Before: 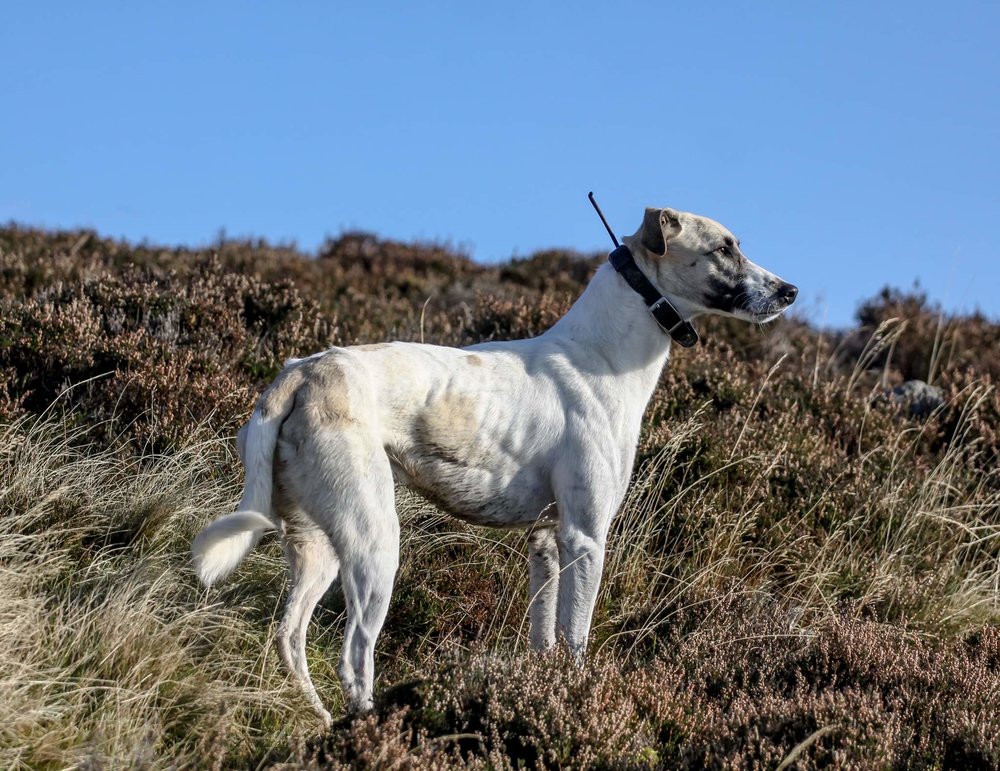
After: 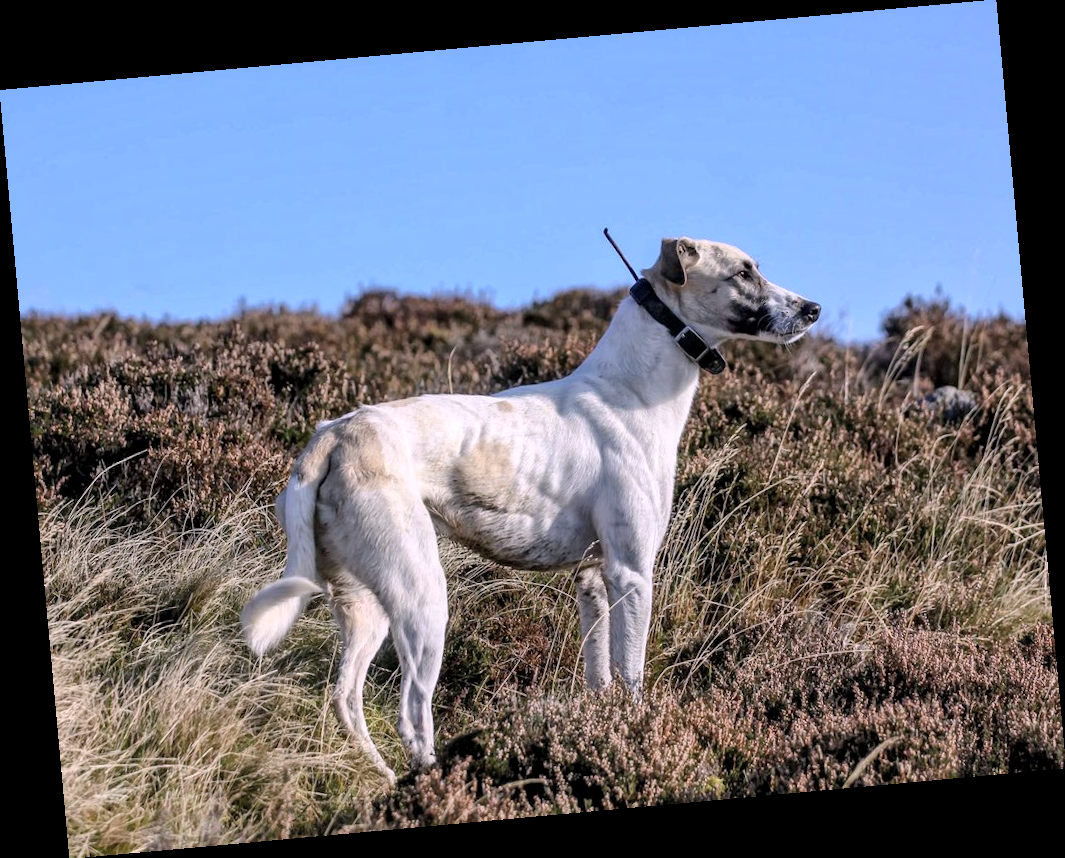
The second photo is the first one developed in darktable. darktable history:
tone equalizer: on, module defaults
rotate and perspective: rotation -5.2°, automatic cropping off
white balance: red 1.05, blue 1.072
global tonemap: drago (1, 100), detail 1
